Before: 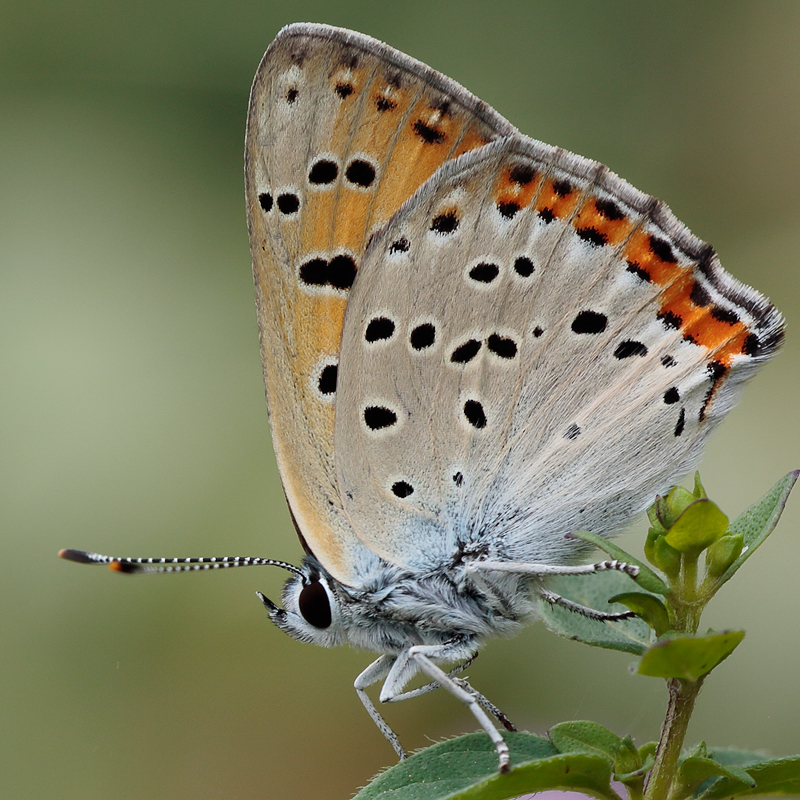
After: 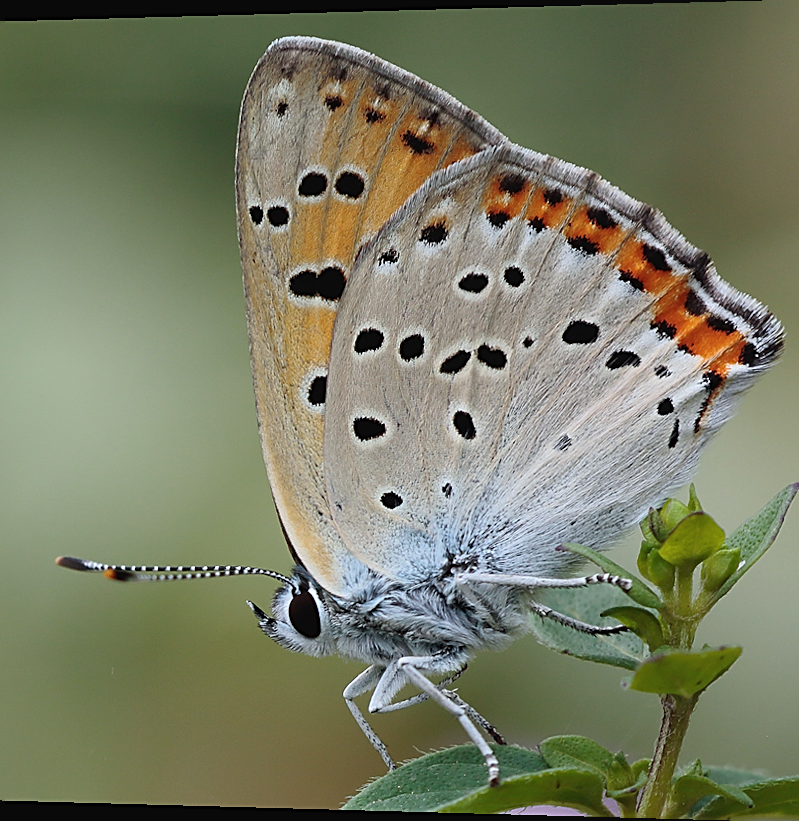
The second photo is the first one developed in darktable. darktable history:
exposure: black level correction -0.003, exposure 0.04 EV, compensate highlight preservation false
white balance: red 0.974, blue 1.044
sharpen: on, module defaults
rotate and perspective: lens shift (horizontal) -0.055, automatic cropping off
